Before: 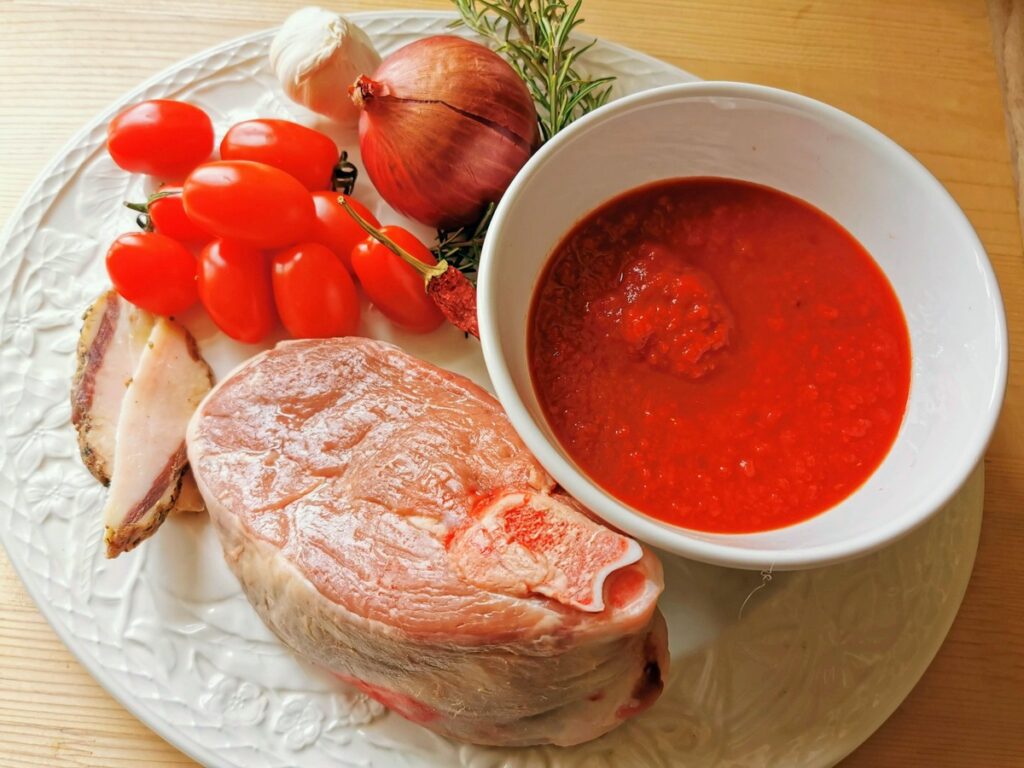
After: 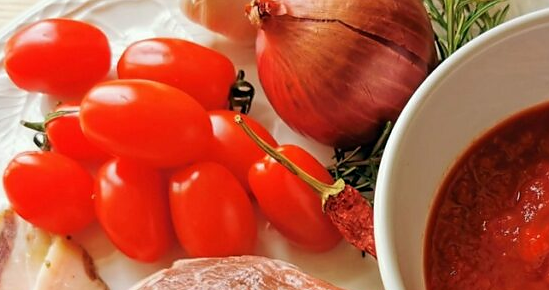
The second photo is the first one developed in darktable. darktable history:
sharpen: radius 1.458, amount 0.398, threshold 1.271
crop: left 10.121%, top 10.631%, right 36.218%, bottom 51.526%
